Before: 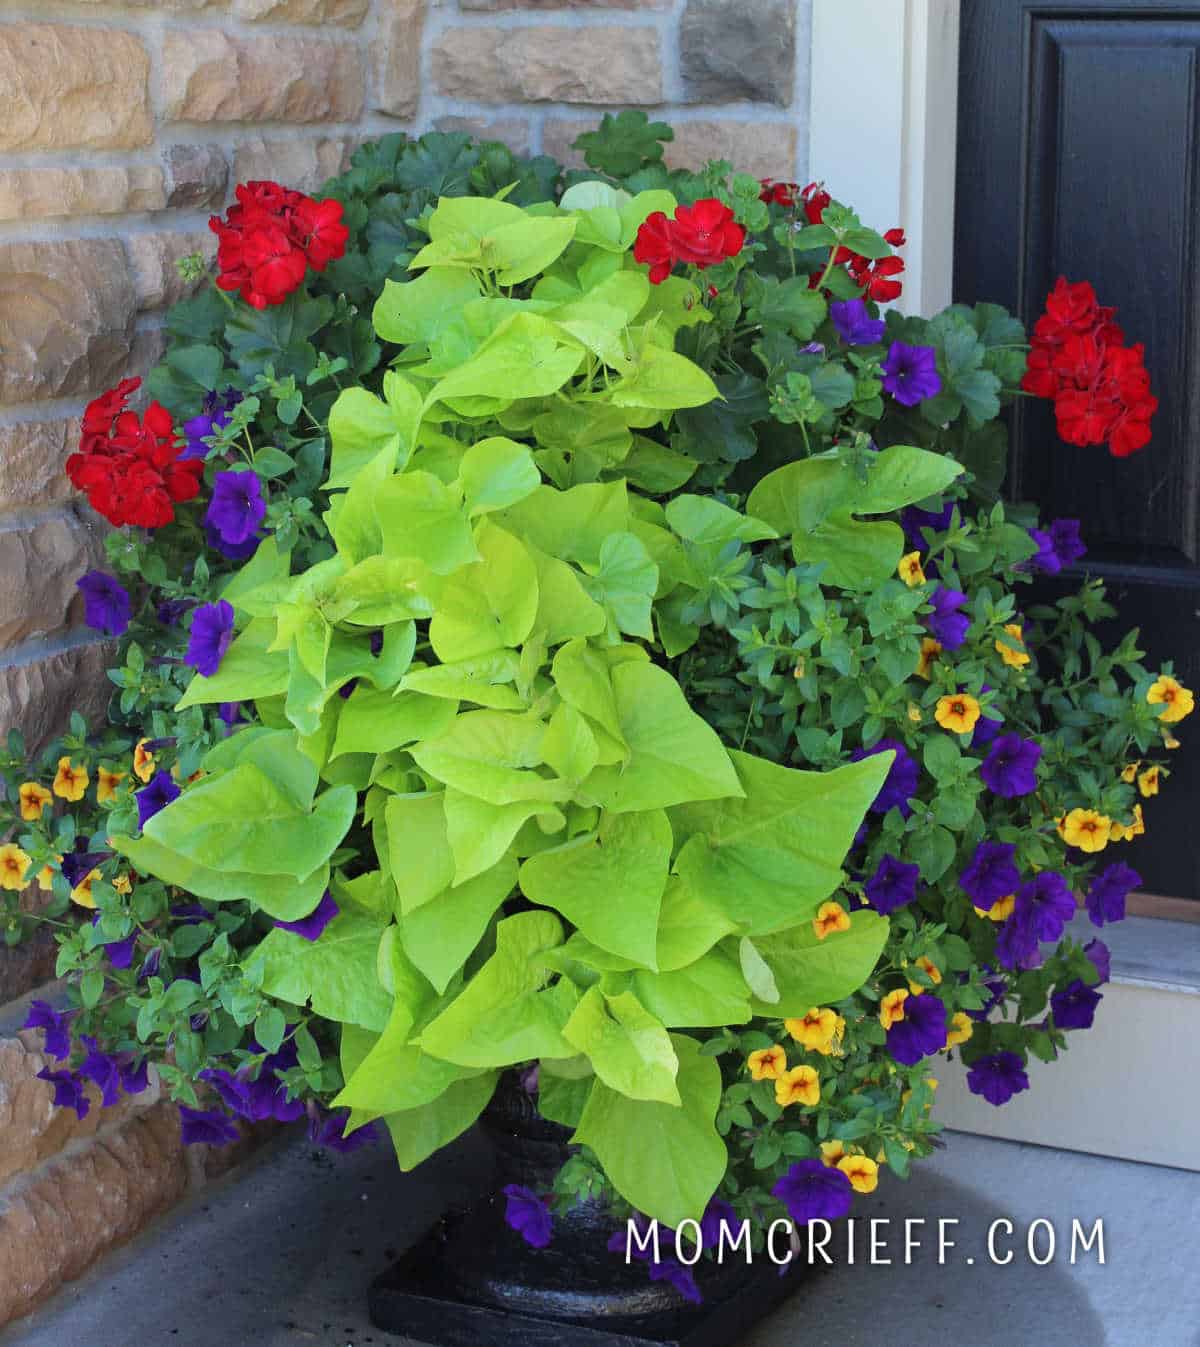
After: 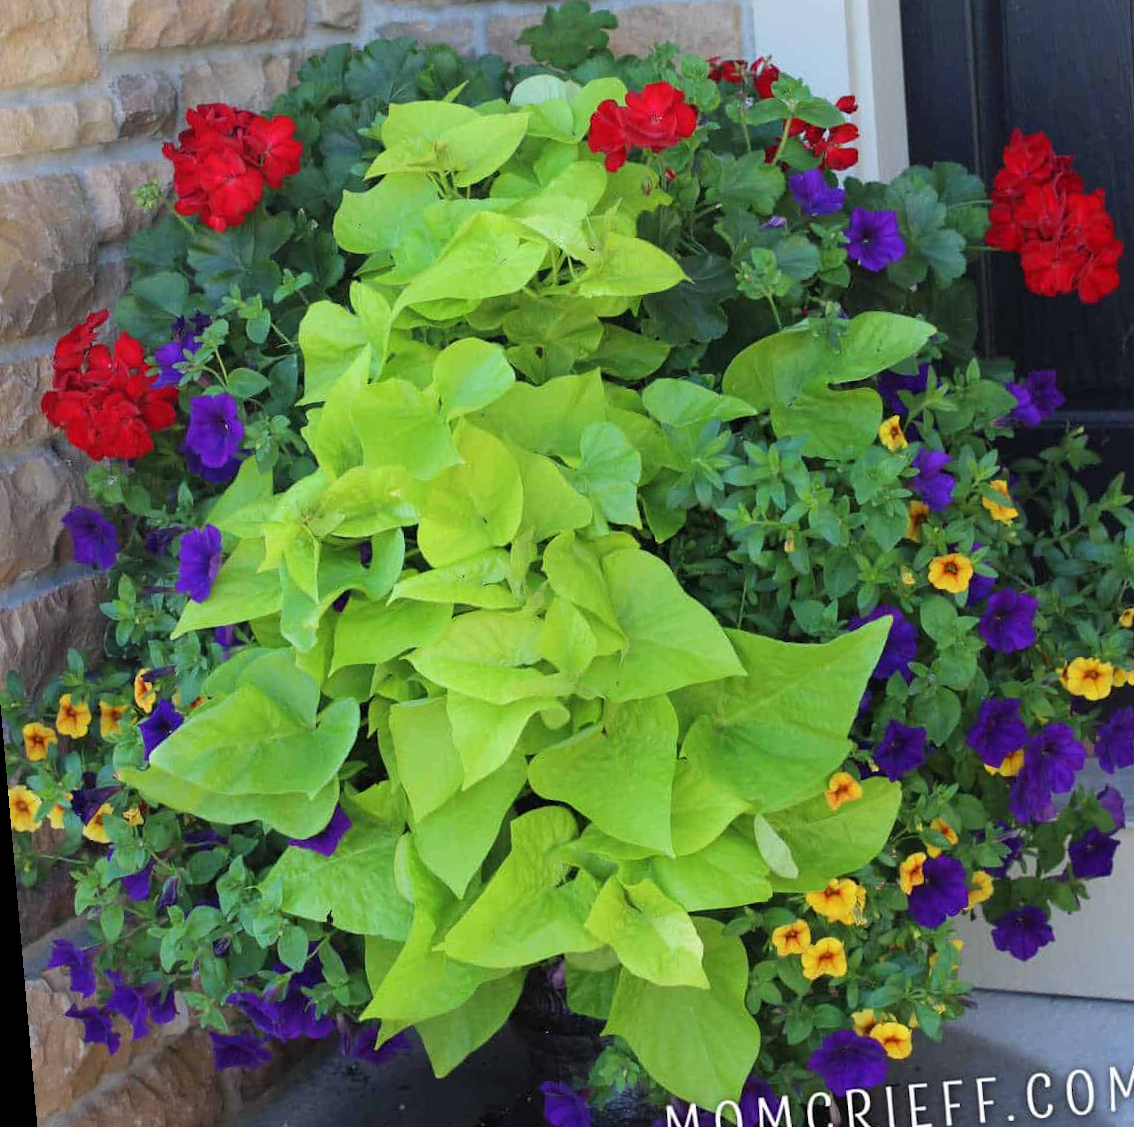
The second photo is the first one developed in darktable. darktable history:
rotate and perspective: rotation -5°, crop left 0.05, crop right 0.952, crop top 0.11, crop bottom 0.89
crop: right 4.126%, bottom 0.031%
